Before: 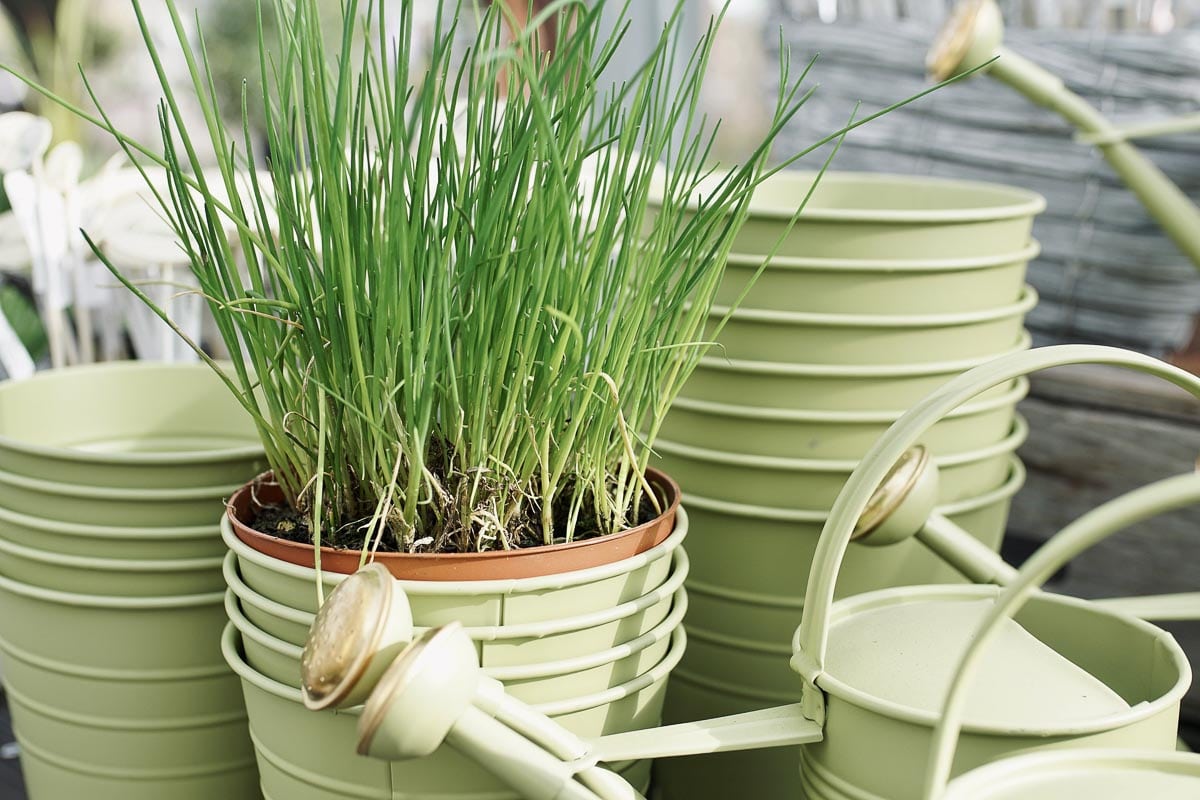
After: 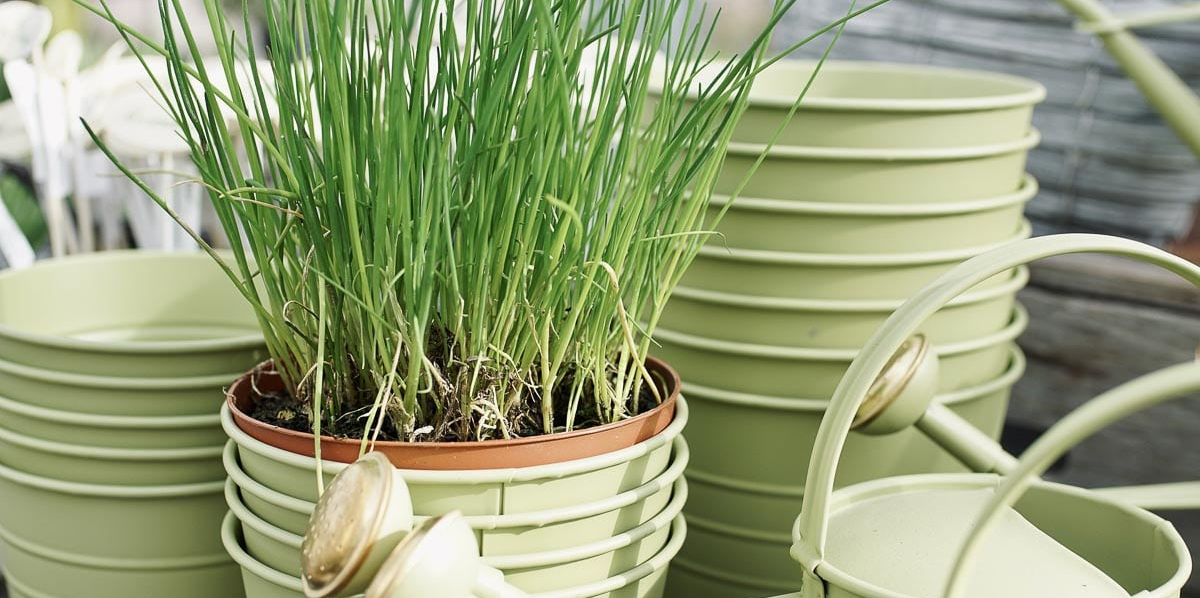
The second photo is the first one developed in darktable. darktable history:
crop: top 13.925%, bottom 11.228%
